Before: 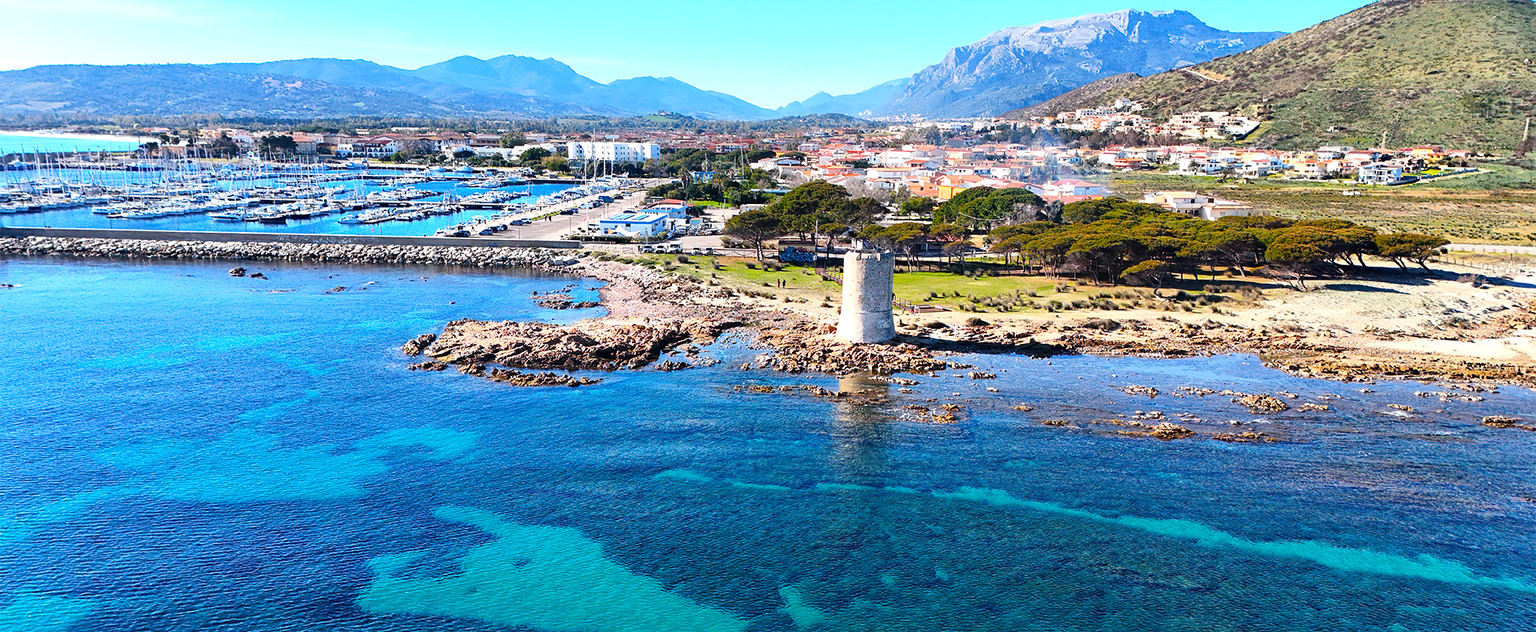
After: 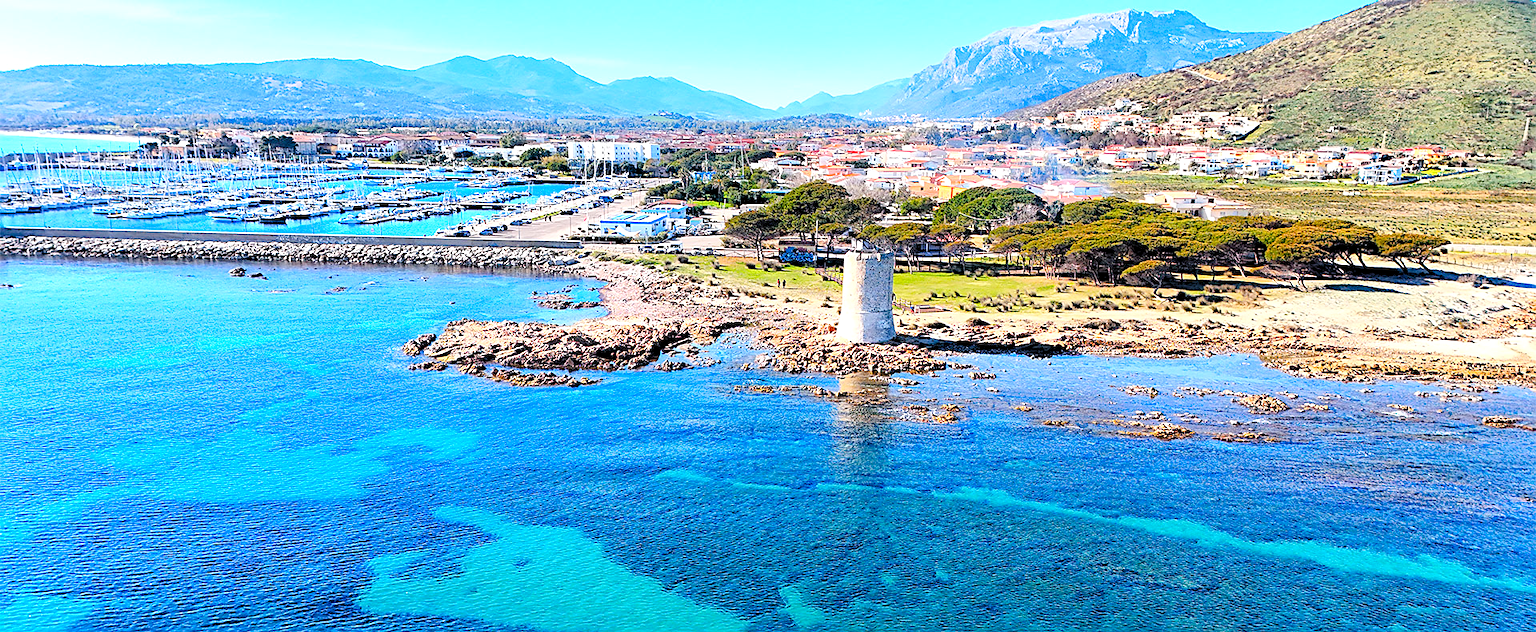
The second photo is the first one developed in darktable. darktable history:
levels: levels [0.072, 0.414, 0.976]
sharpen: on, module defaults
